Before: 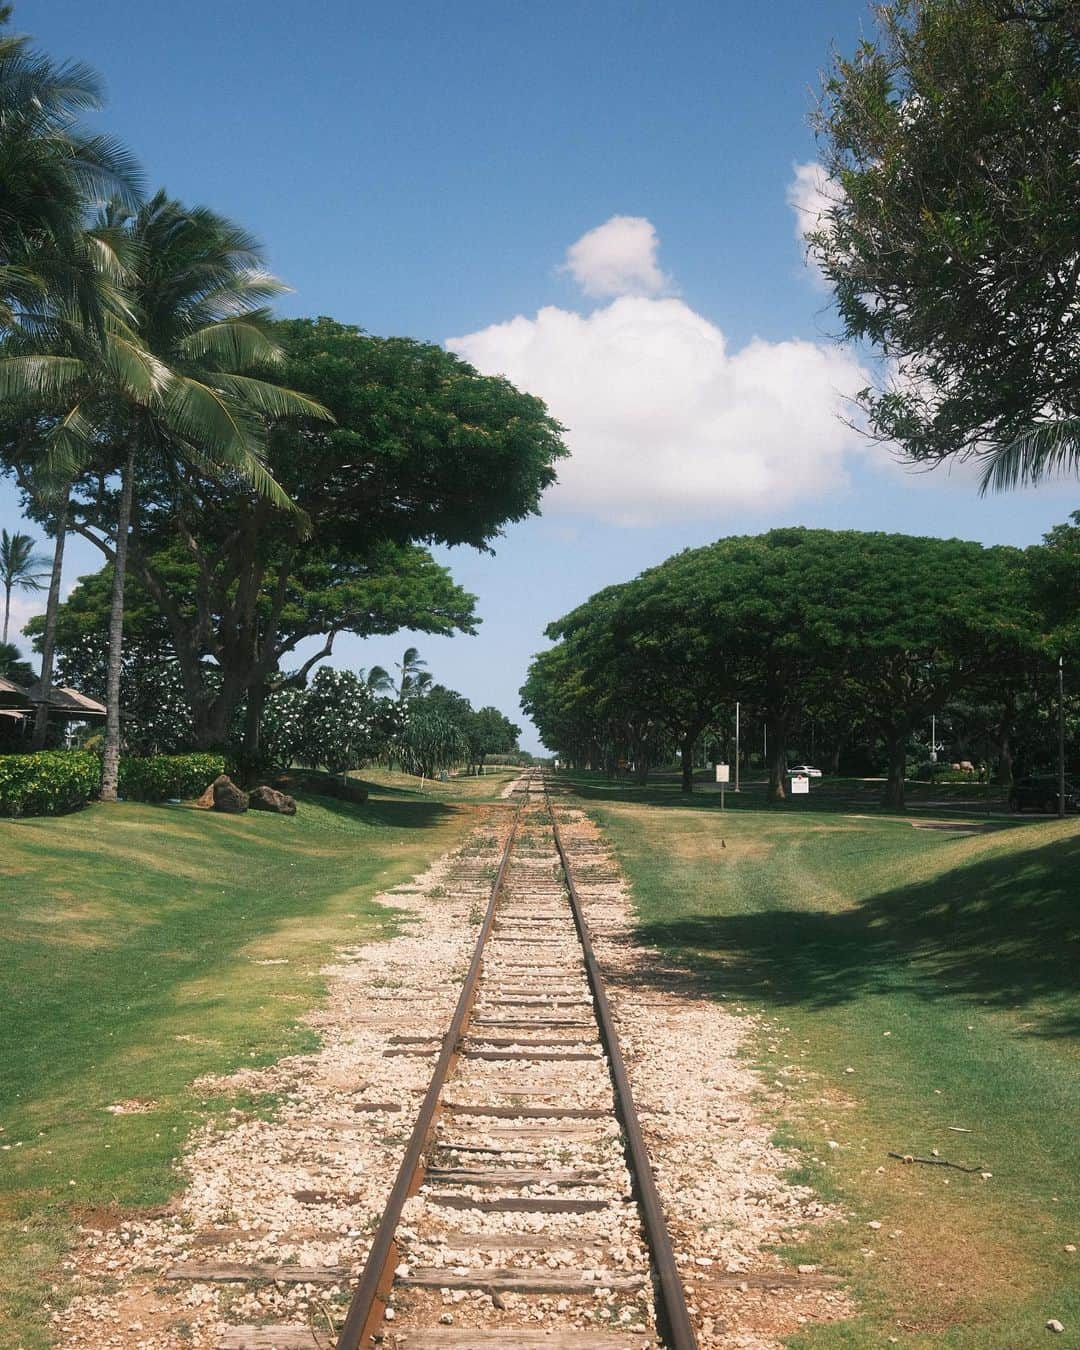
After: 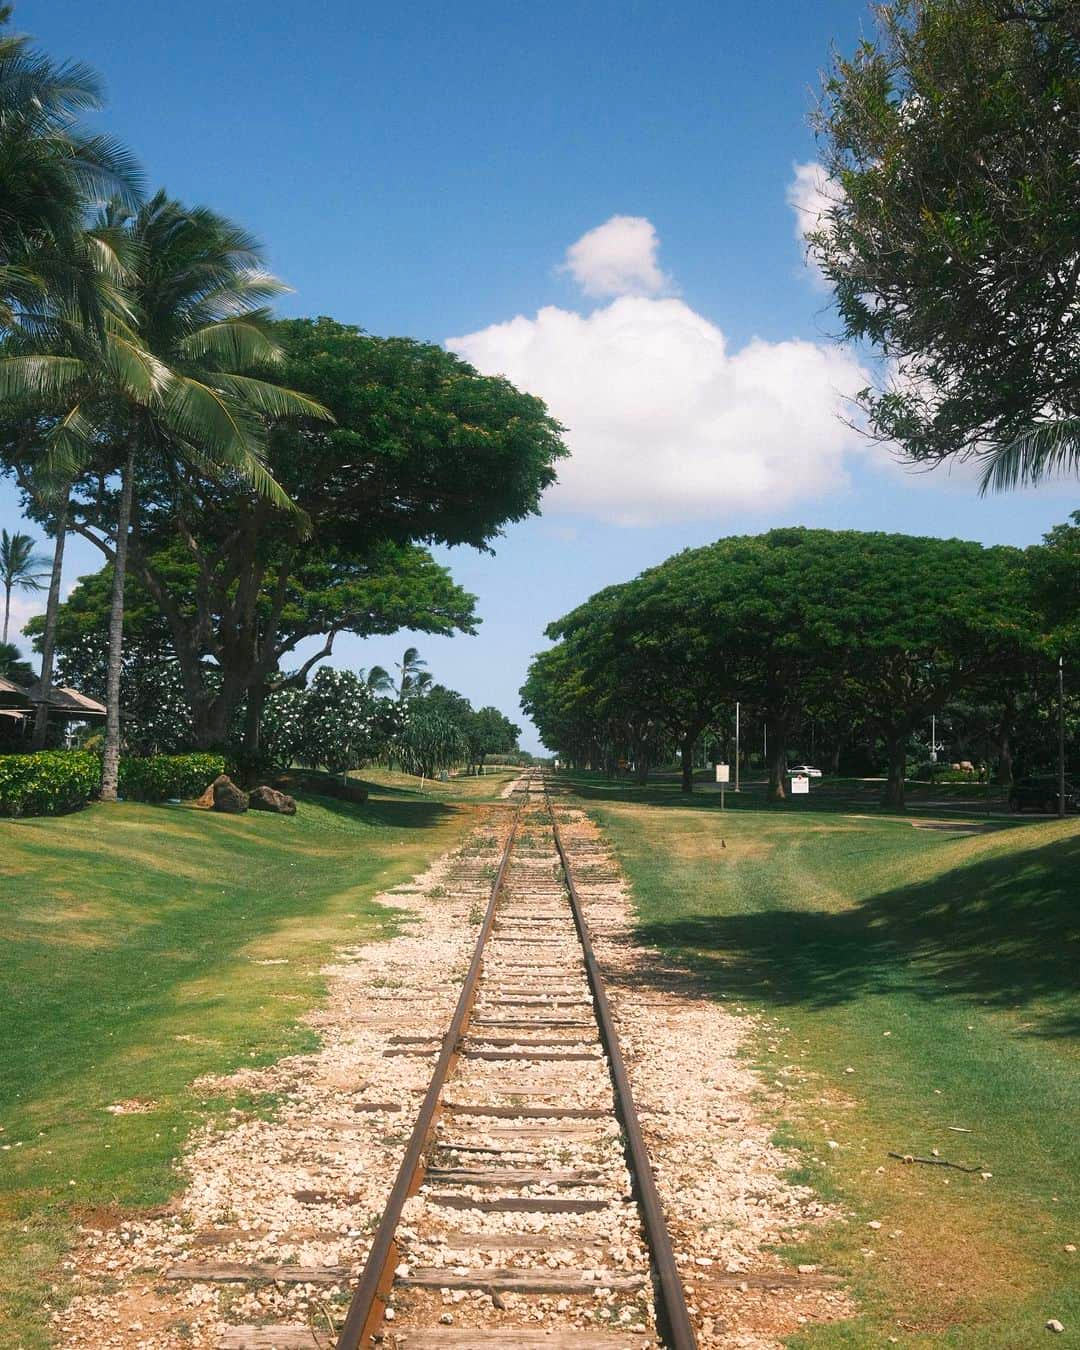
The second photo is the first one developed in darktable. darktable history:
white balance: emerald 1
color balance rgb: linear chroma grading › global chroma 10%, perceptual saturation grading › global saturation 5%, perceptual brilliance grading › global brilliance 4%, global vibrance 7%, saturation formula JzAzBz (2021)
